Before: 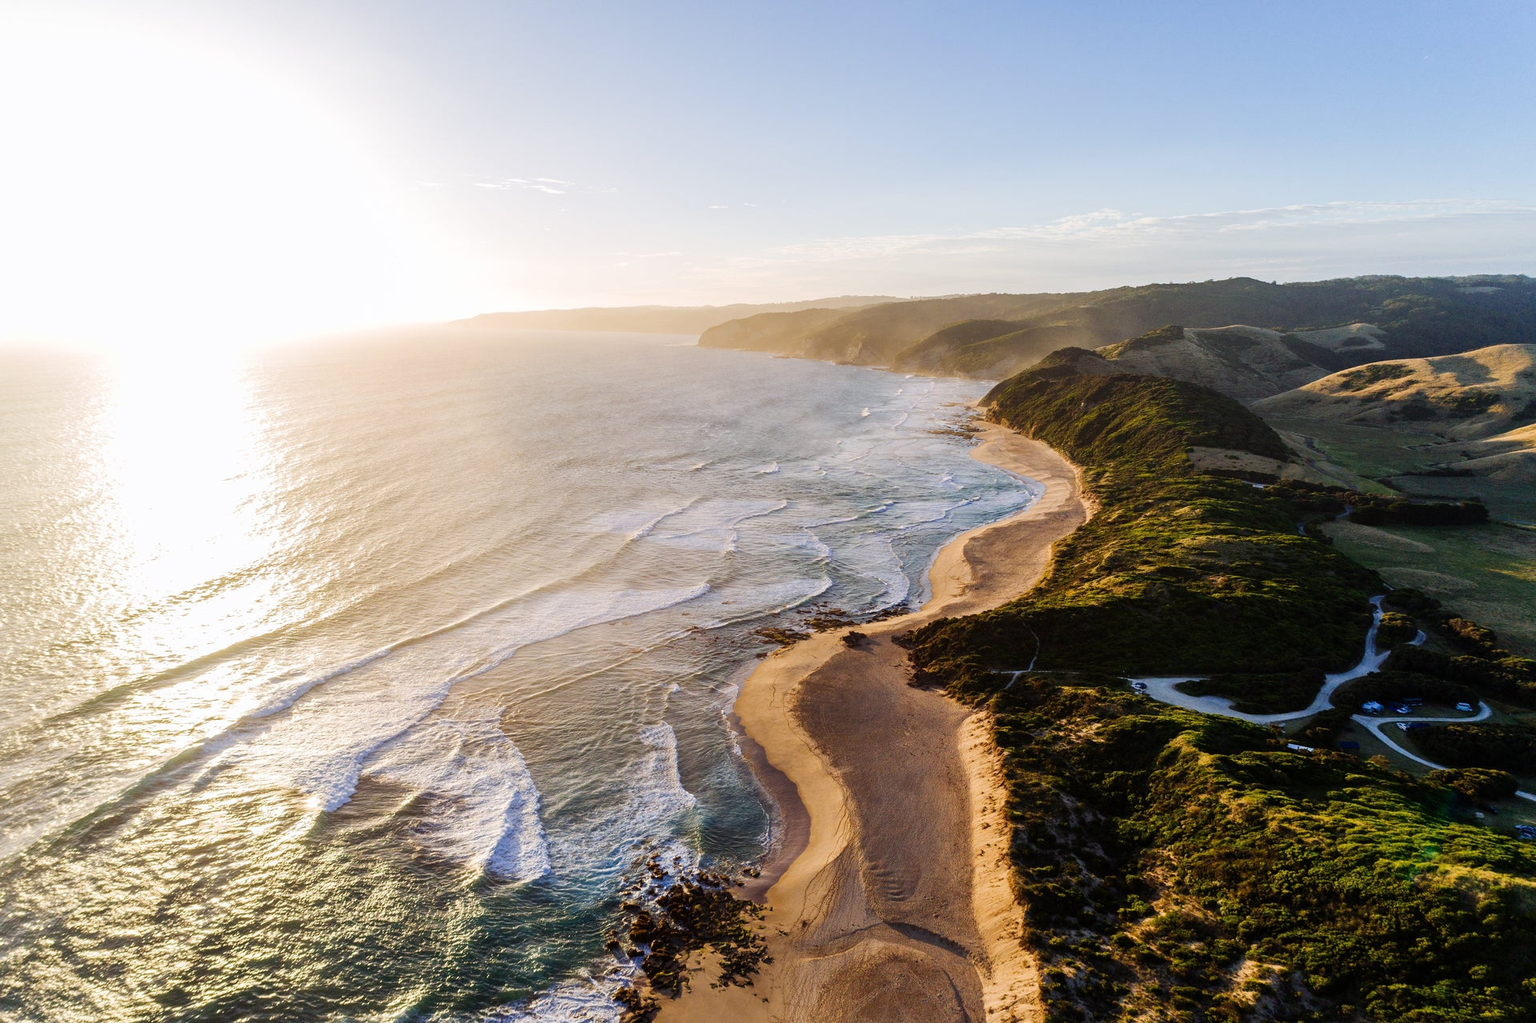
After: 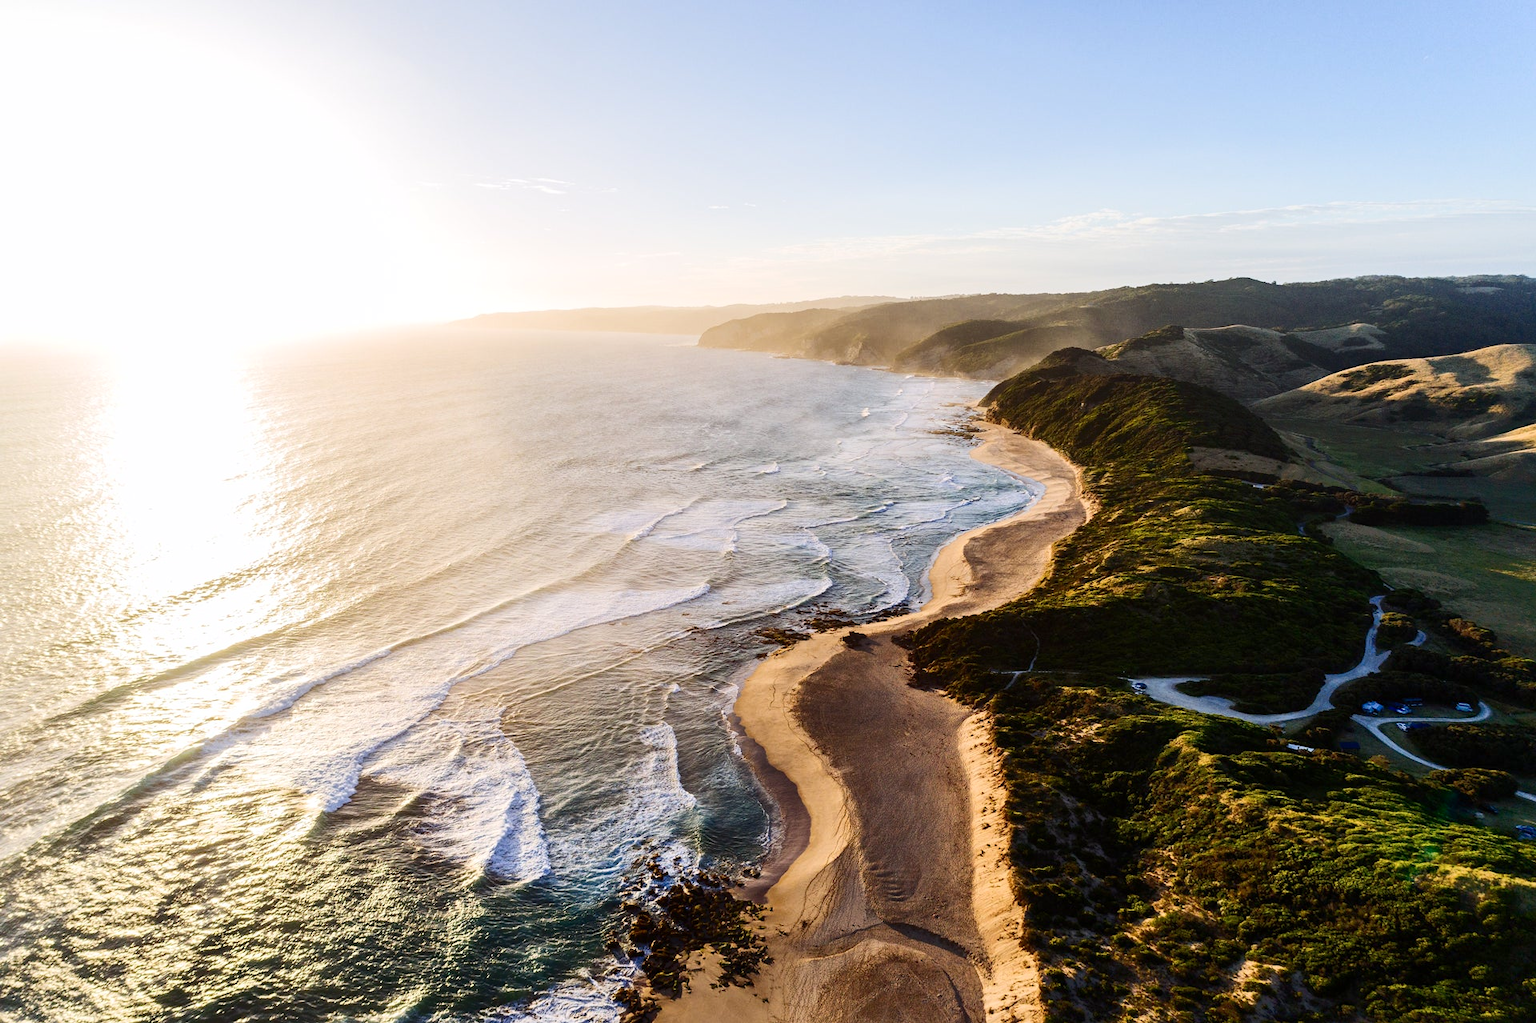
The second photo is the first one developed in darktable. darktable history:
shadows and highlights: shadows 62.66, white point adjustment 0.37, highlights -34.44, compress 83.82%
contrast brightness saturation: contrast 0.22
